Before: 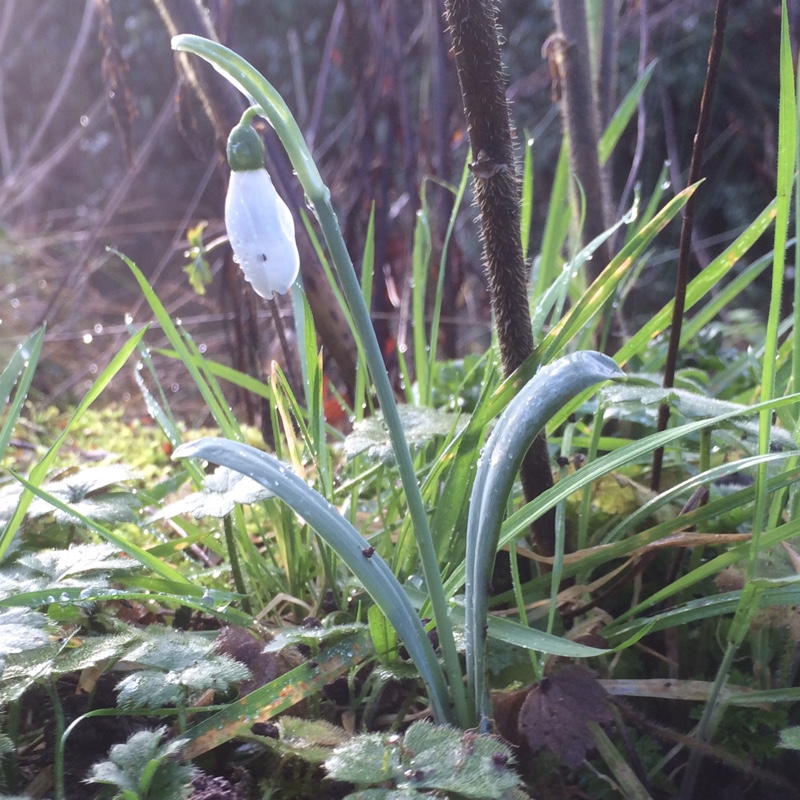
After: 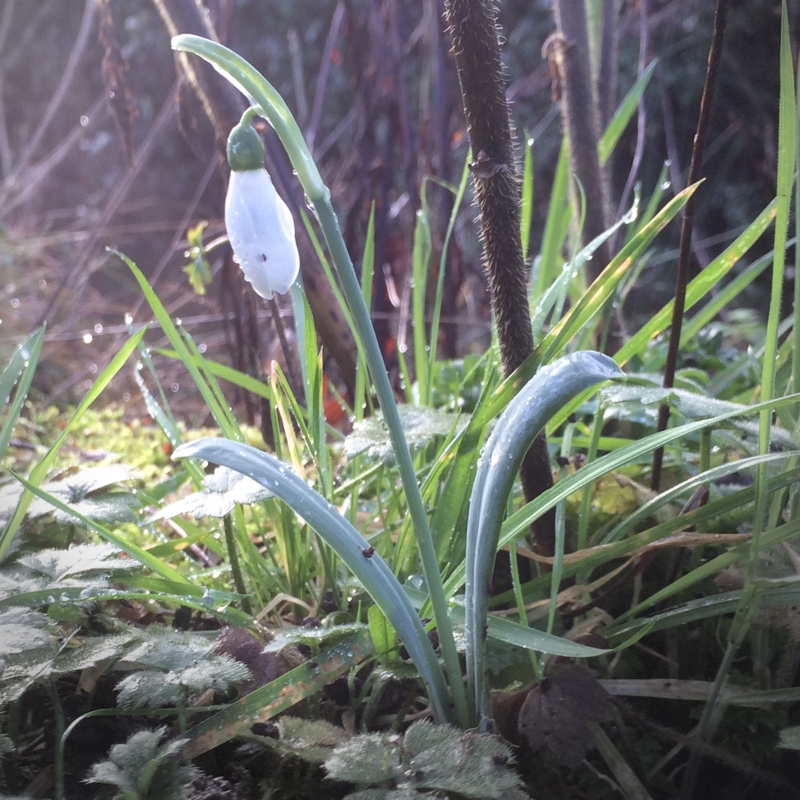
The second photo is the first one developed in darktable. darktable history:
vignetting: center (-0.066, -0.309), dithering 8-bit output
